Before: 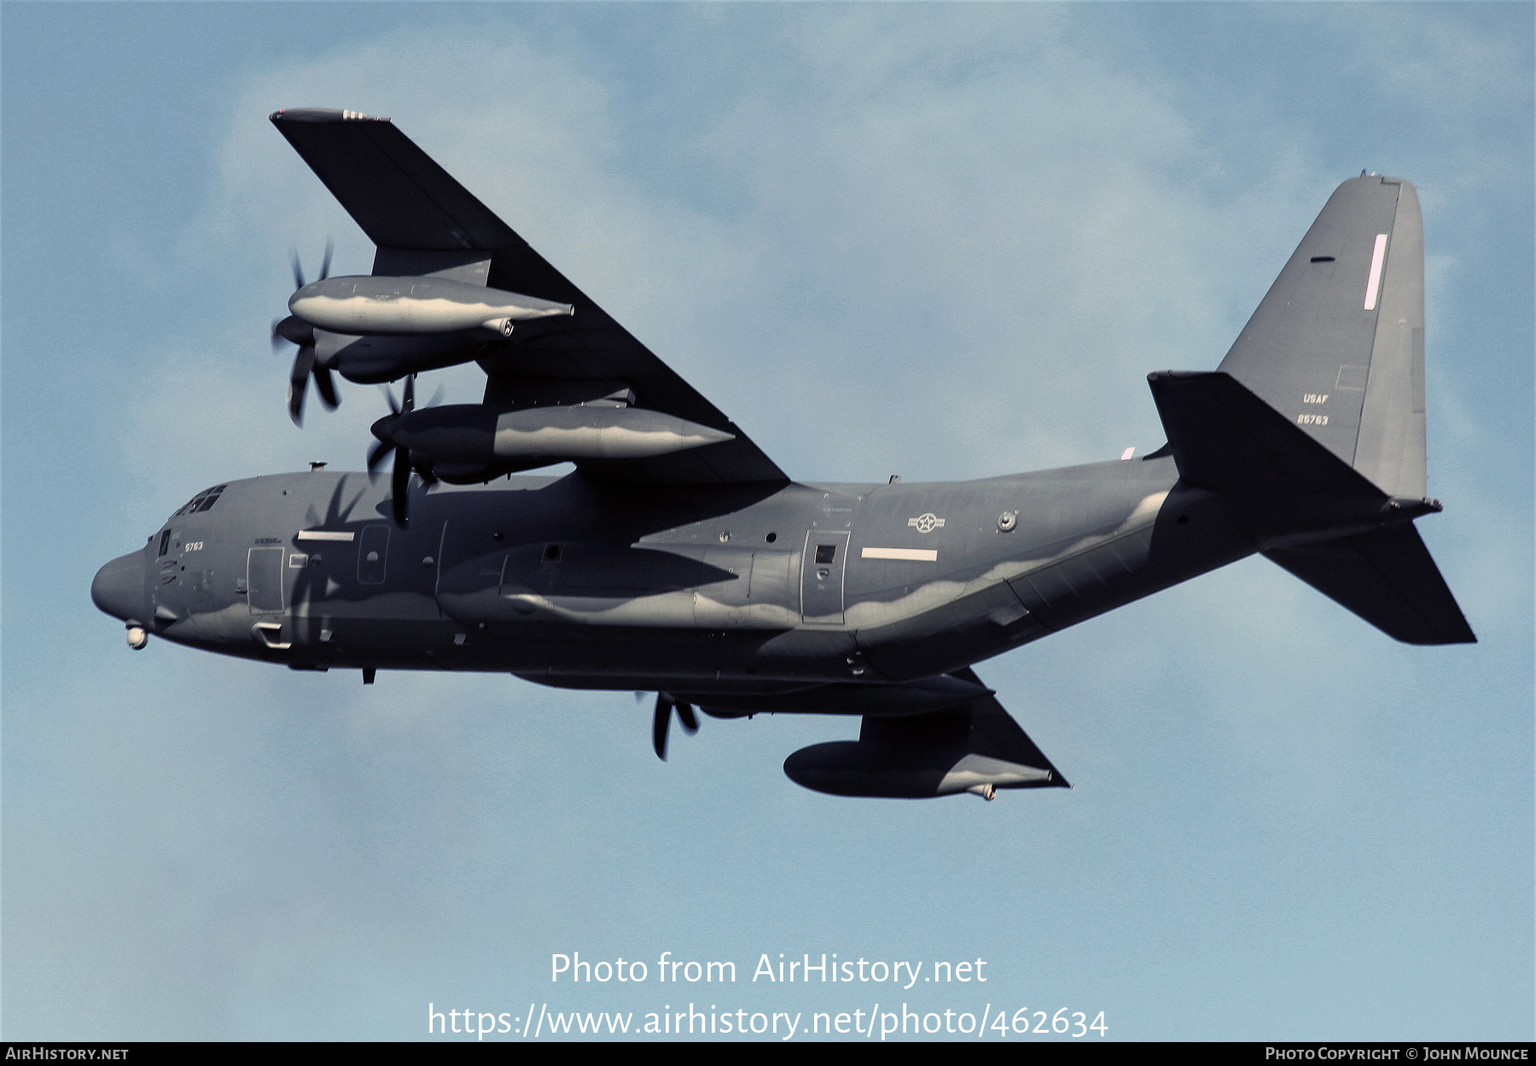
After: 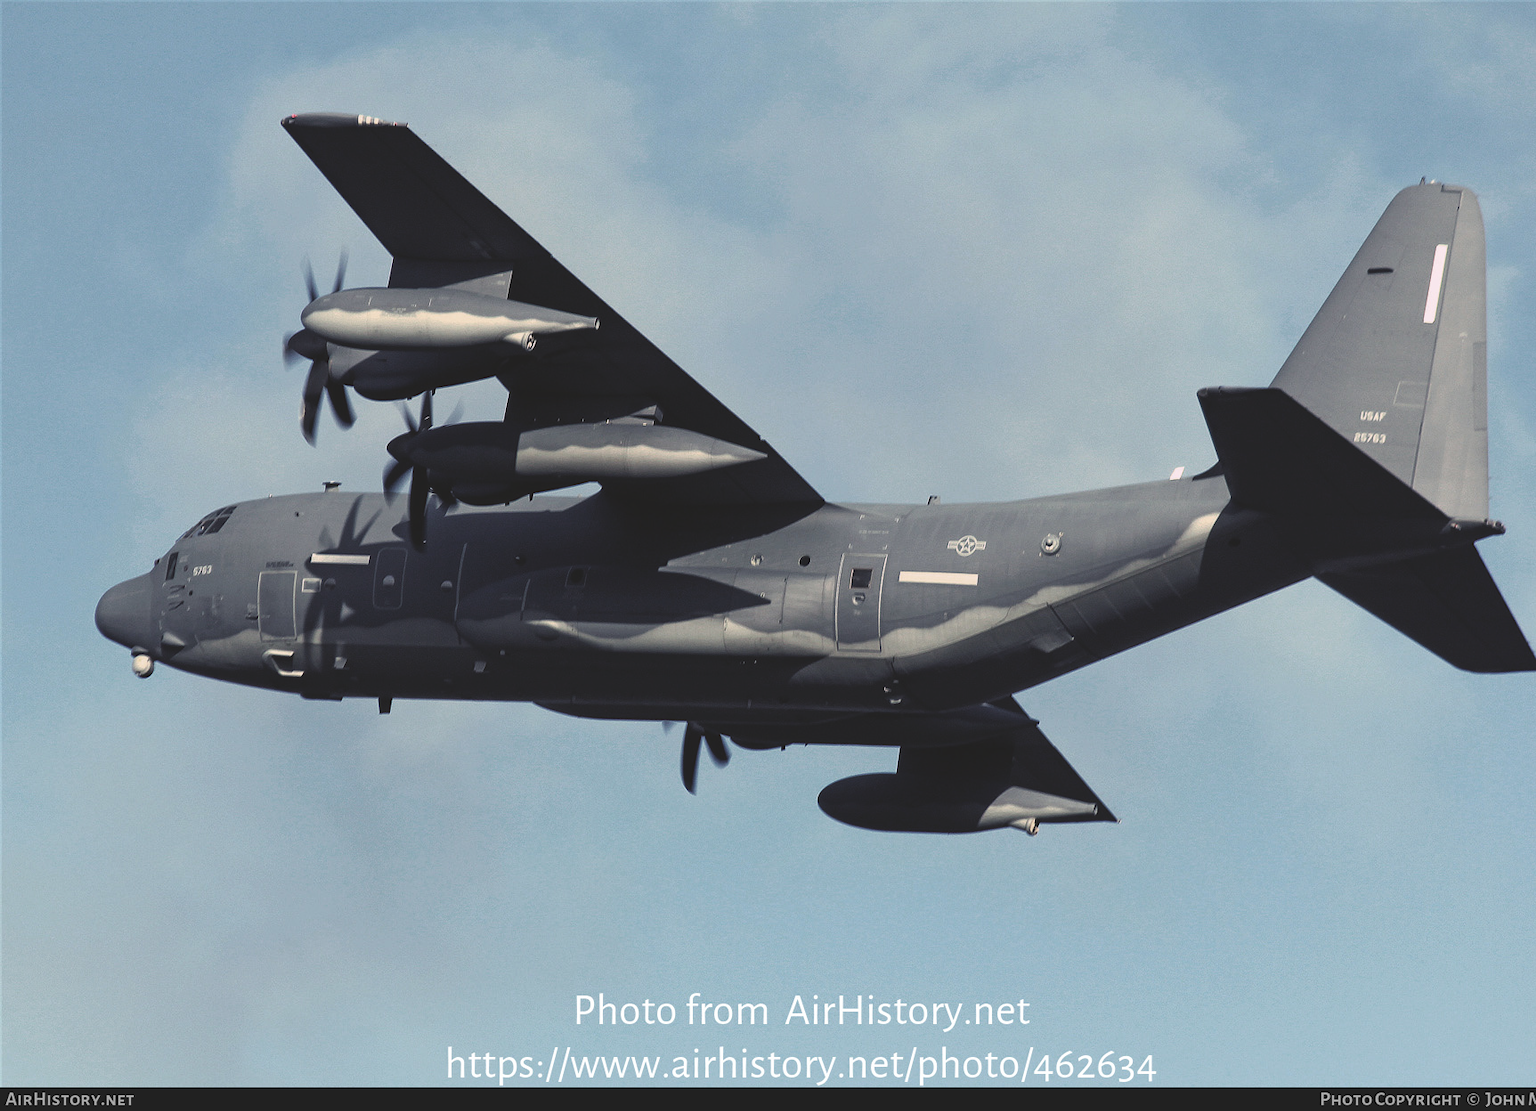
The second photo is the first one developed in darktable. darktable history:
exposure: black level correction -0.015, compensate highlight preservation false
crop: right 4.126%, bottom 0.031%
